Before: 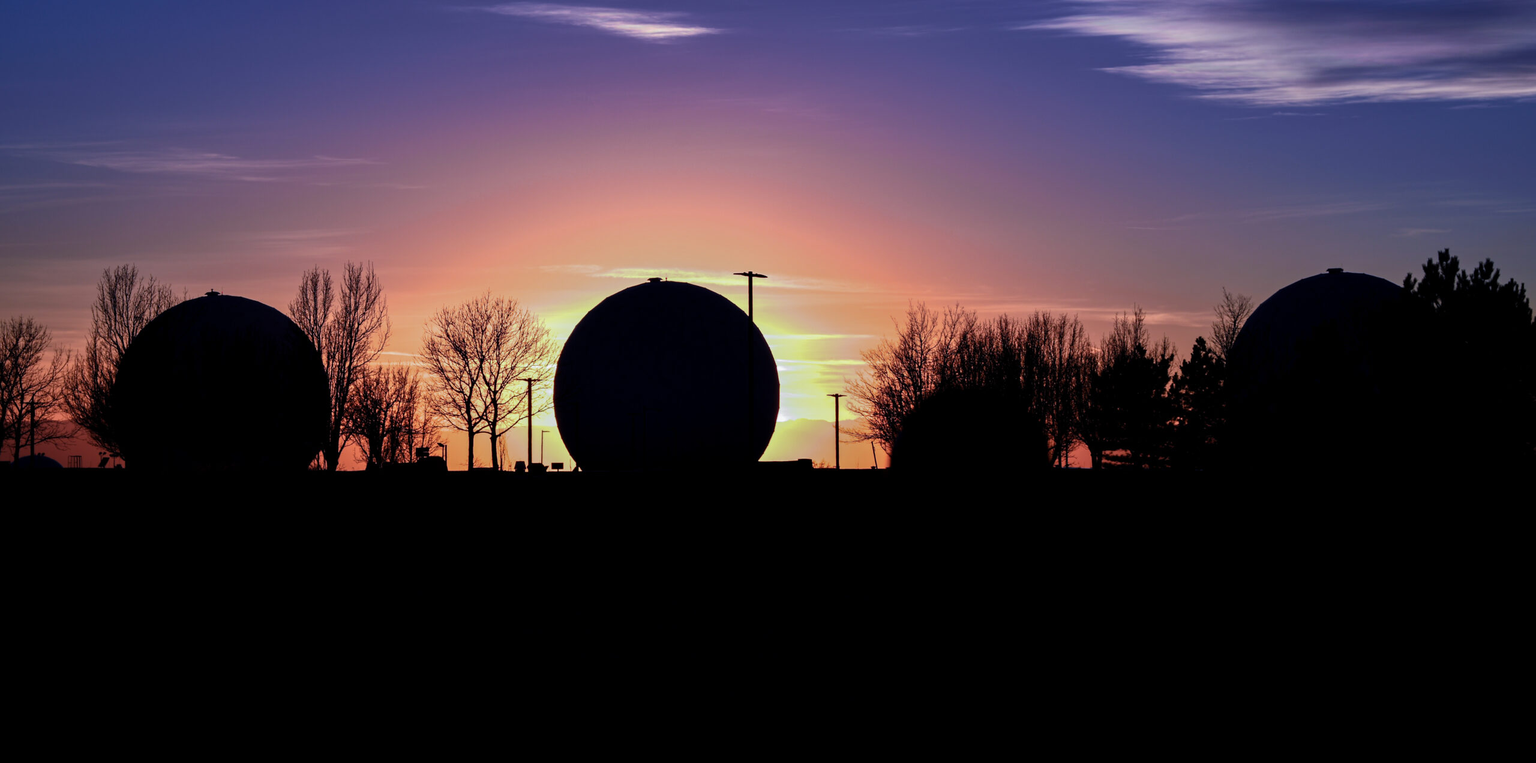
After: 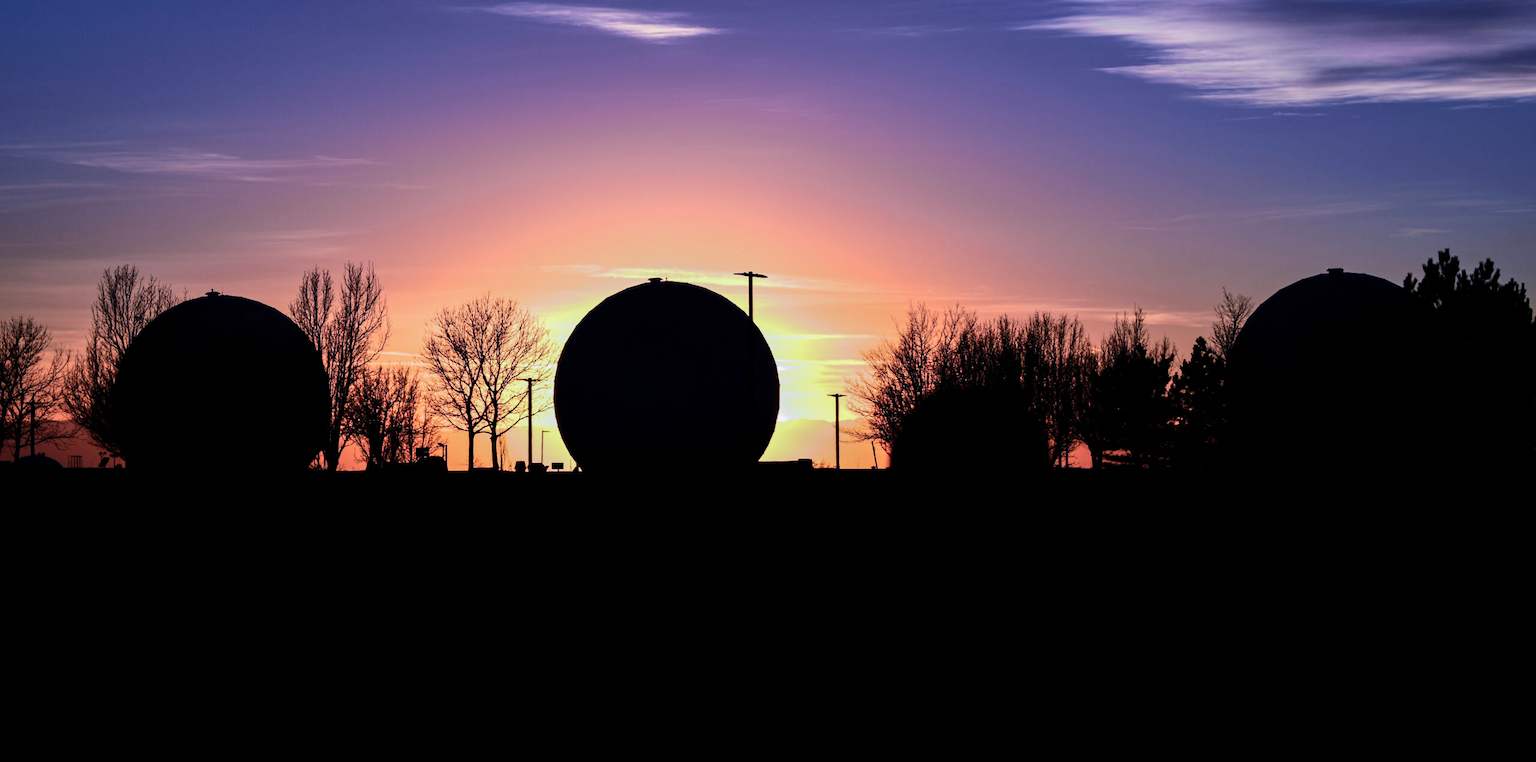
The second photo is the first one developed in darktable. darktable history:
tone curve: curves: ch0 [(0, 0) (0.071, 0.047) (0.266, 0.26) (0.483, 0.554) (0.753, 0.811) (1, 0.983)]; ch1 [(0, 0) (0.346, 0.307) (0.408, 0.369) (0.463, 0.443) (0.482, 0.493) (0.502, 0.5) (0.517, 0.502) (0.55, 0.548) (0.597, 0.624) (0.651, 0.698) (1, 1)]; ch2 [(0, 0) (0.346, 0.34) (0.434, 0.46) (0.485, 0.494) (0.5, 0.494) (0.517, 0.506) (0.535, 0.529) (0.583, 0.611) (0.625, 0.666) (1, 1)]
